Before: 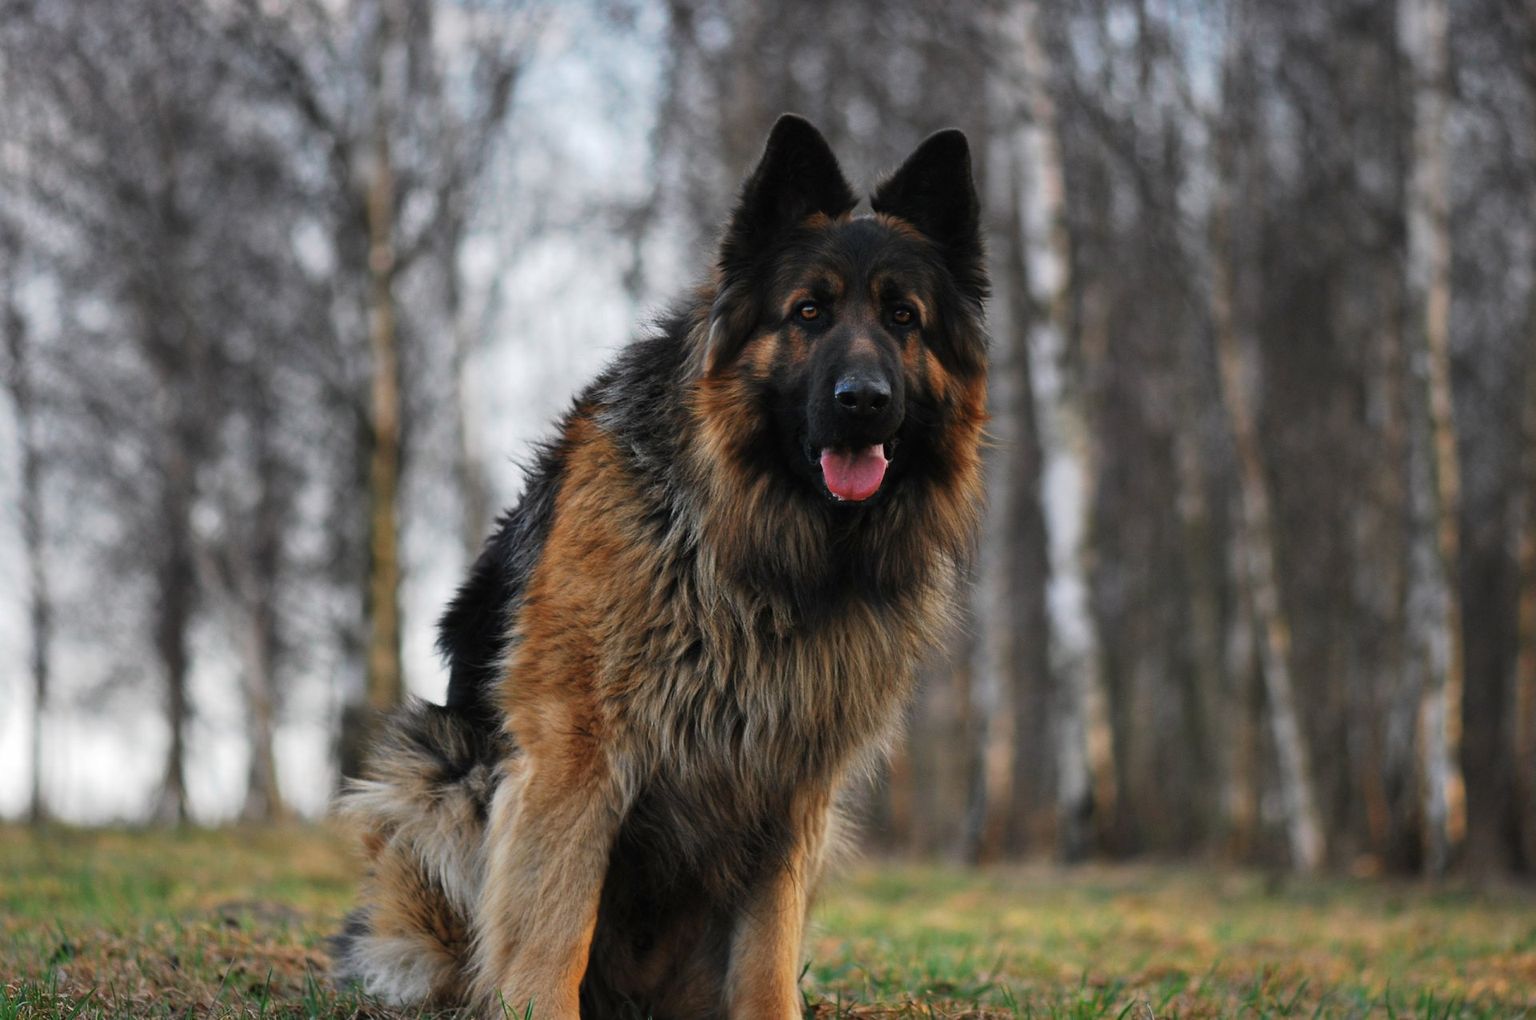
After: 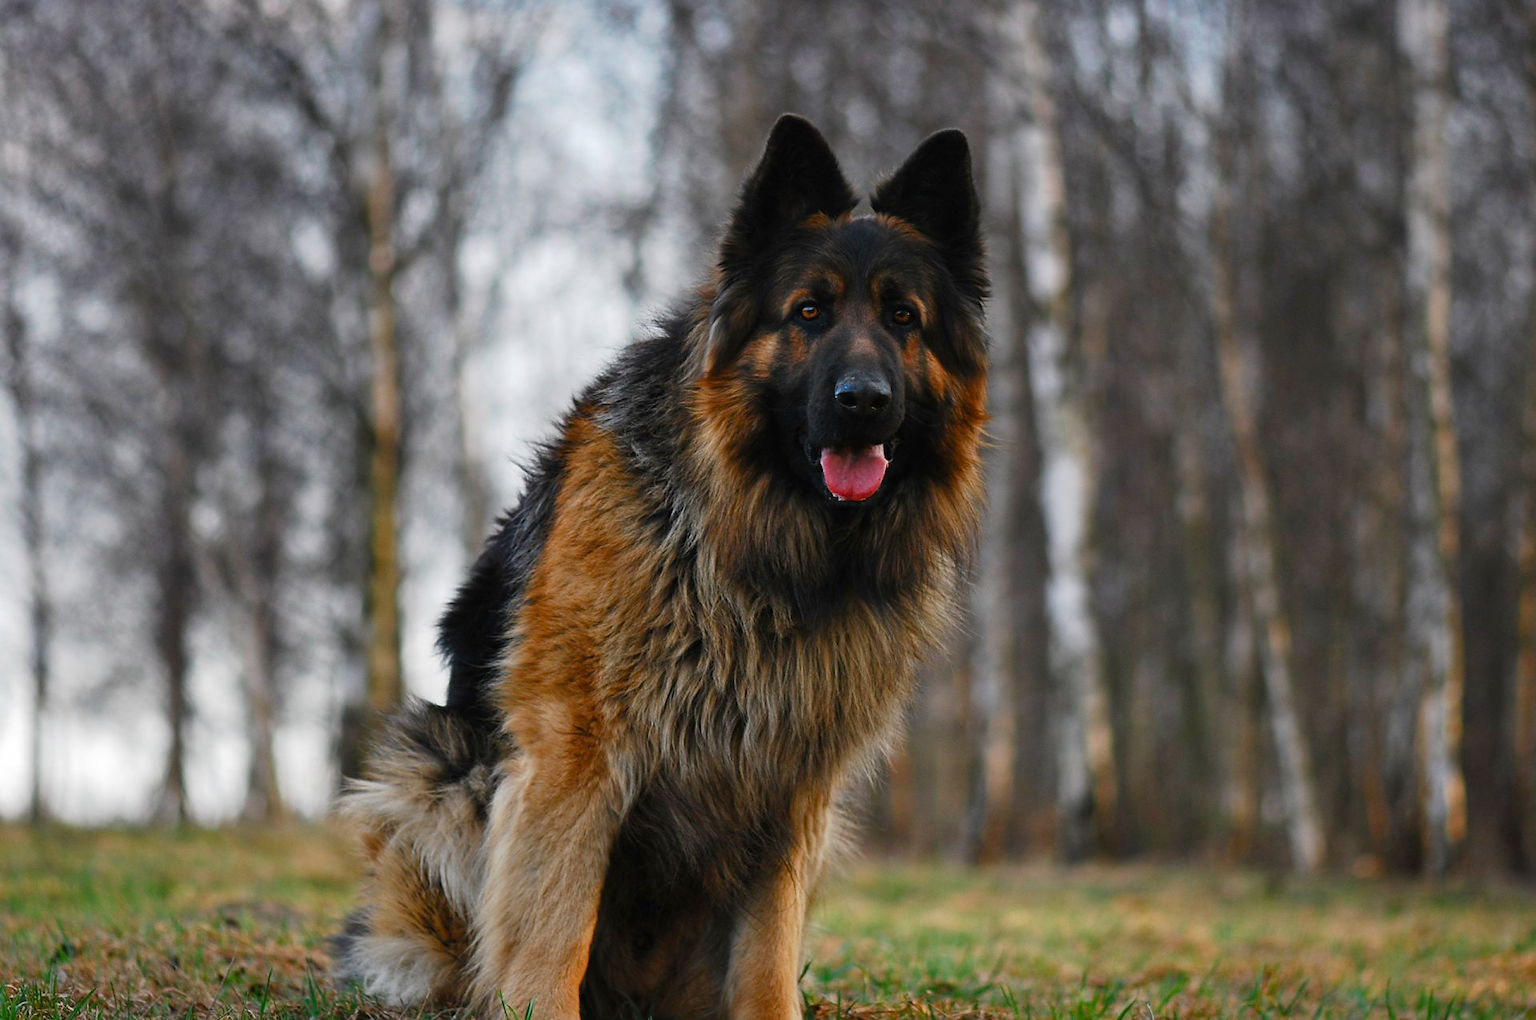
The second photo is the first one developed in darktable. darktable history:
color balance rgb: perceptual saturation grading › global saturation 20%, perceptual saturation grading › highlights -48.91%, perceptual saturation grading › shadows 25.817%, global vibrance 20%
sharpen: radius 1.49, amount 0.393, threshold 1.579
contrast equalizer: y [[0.5 ×6], [0.5 ×6], [0.5, 0.5, 0.501, 0.545, 0.707, 0.863], [0 ×6], [0 ×6]]
